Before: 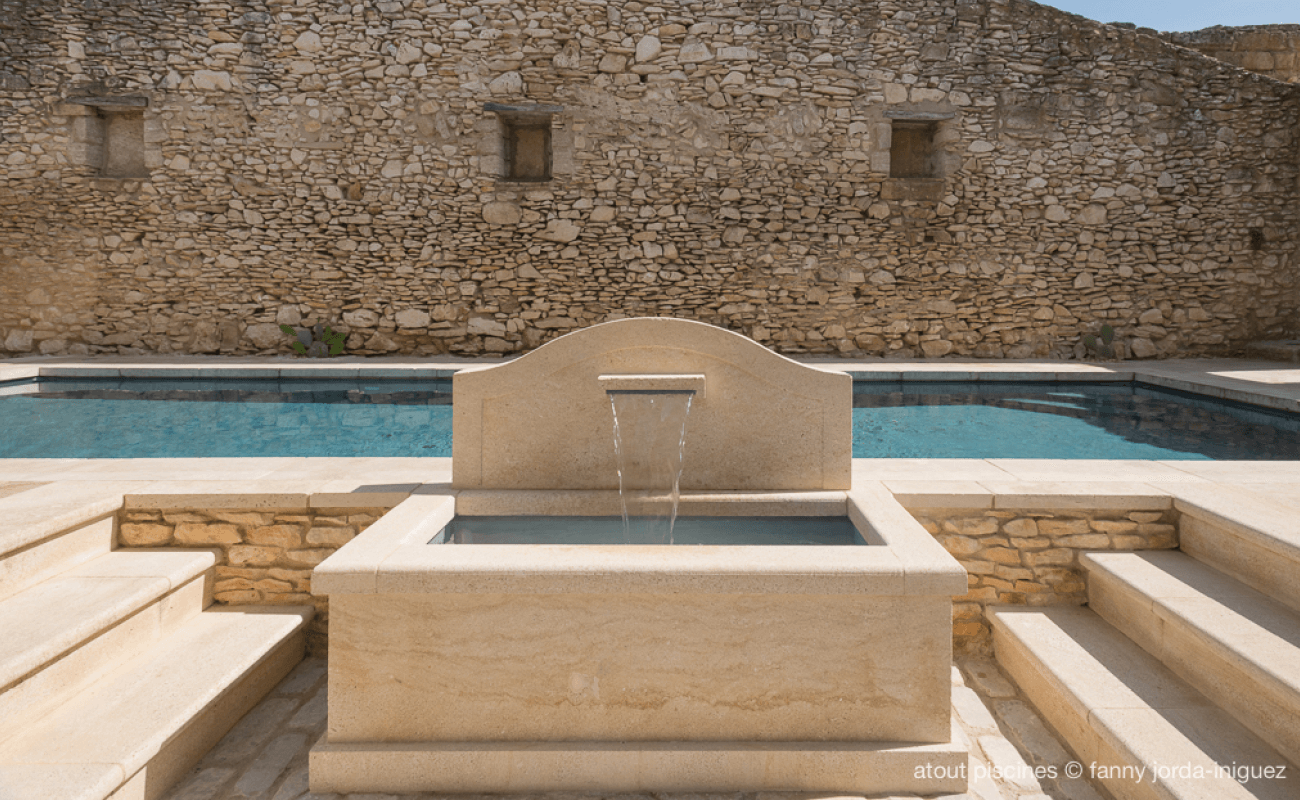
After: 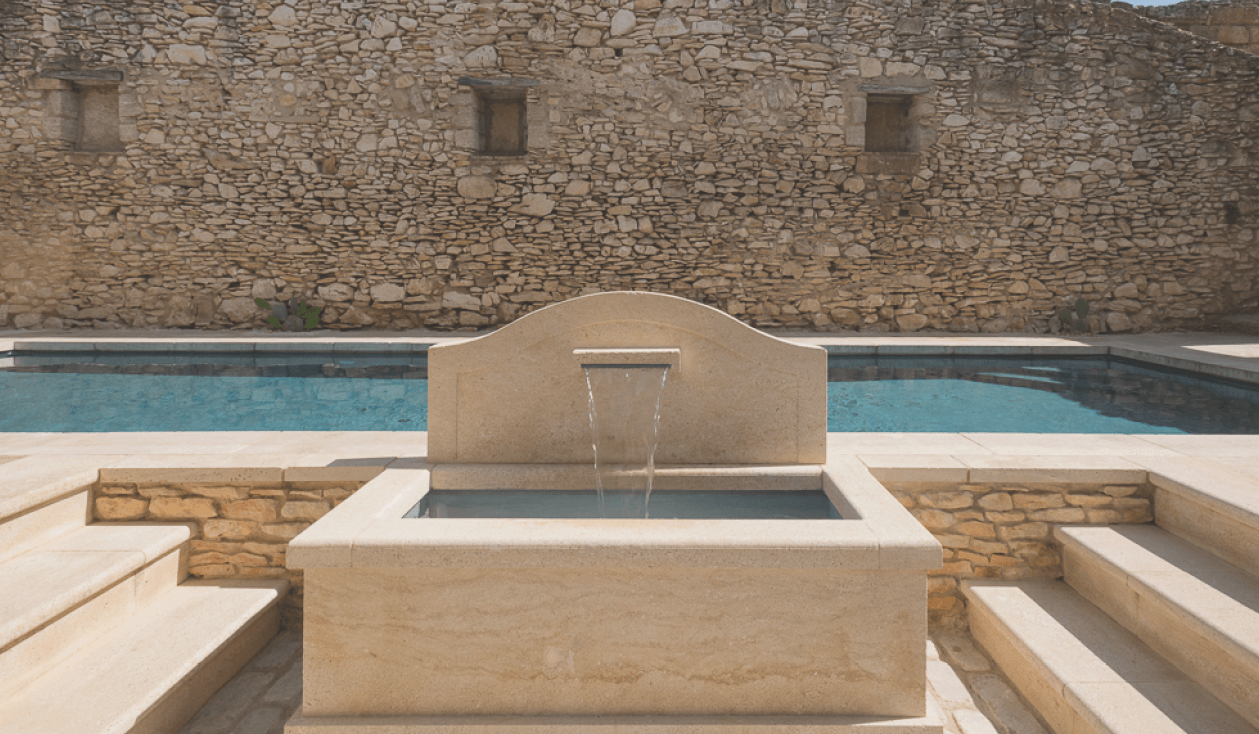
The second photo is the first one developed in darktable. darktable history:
exposure: black level correction -0.025, exposure -0.117 EV, compensate highlight preservation false
crop: left 1.964%, top 3.251%, right 1.122%, bottom 4.933%
